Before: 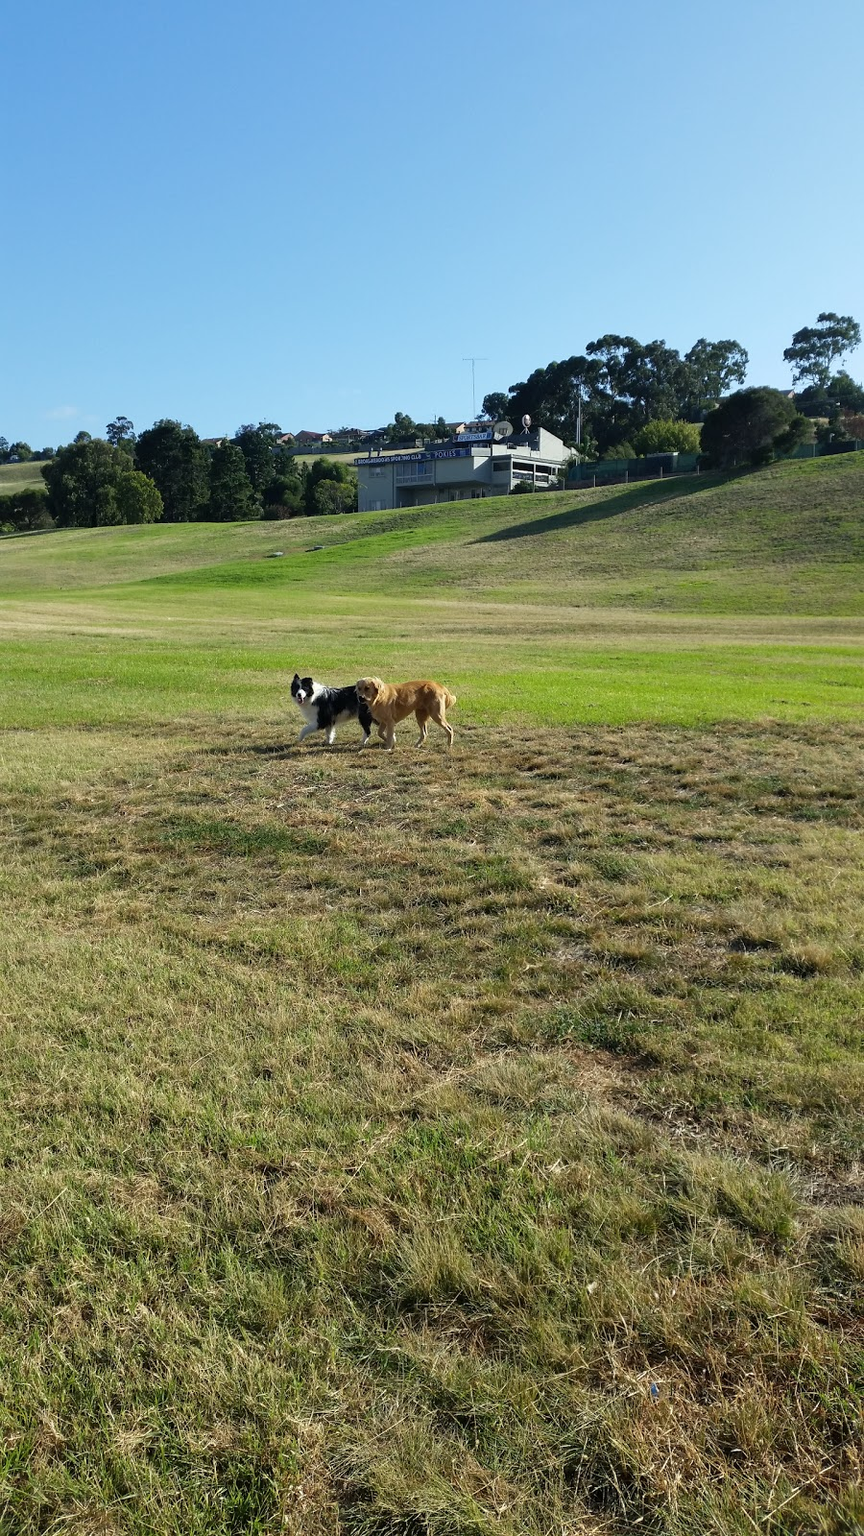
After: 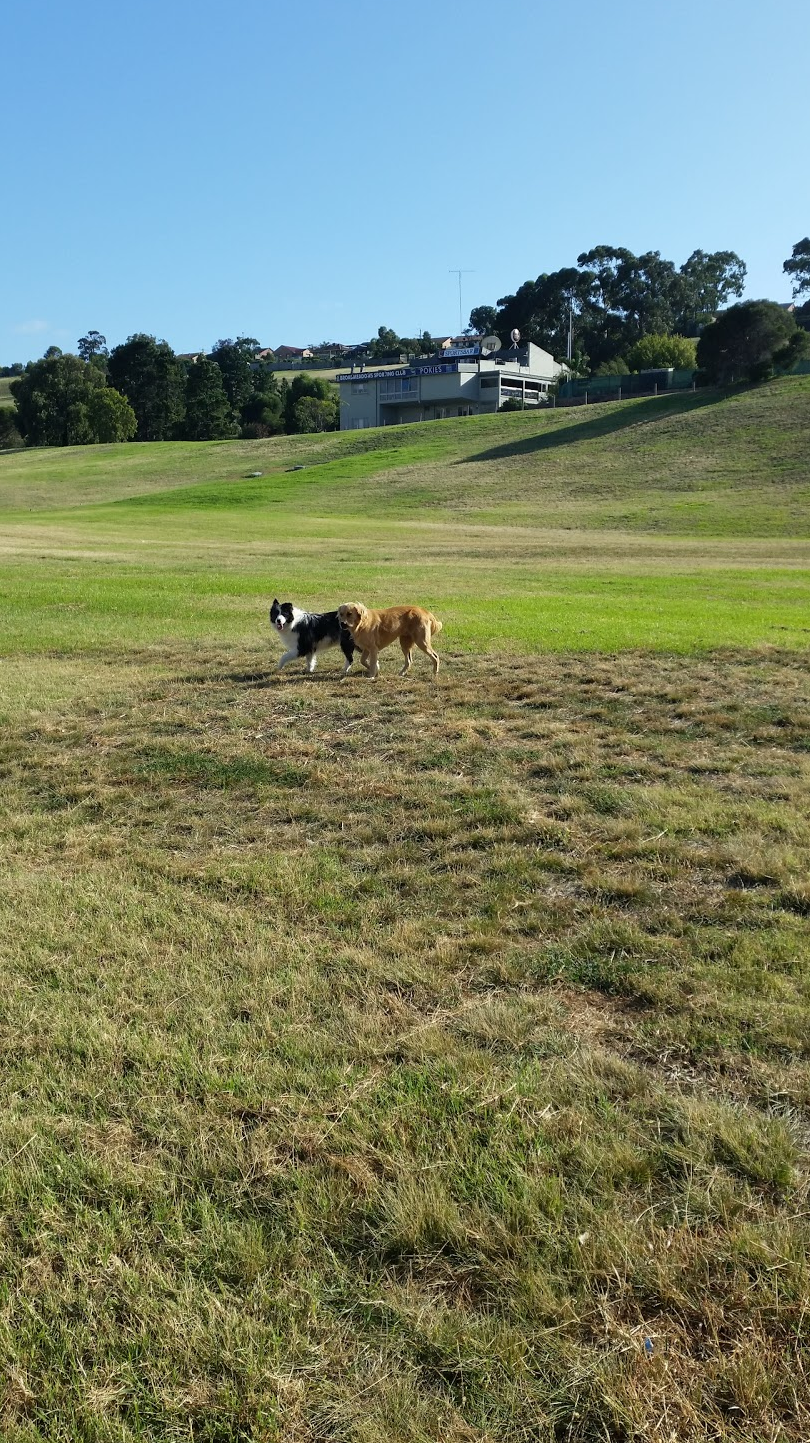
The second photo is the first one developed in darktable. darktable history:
crop: left 3.675%, top 6.438%, right 6.29%, bottom 3.34%
